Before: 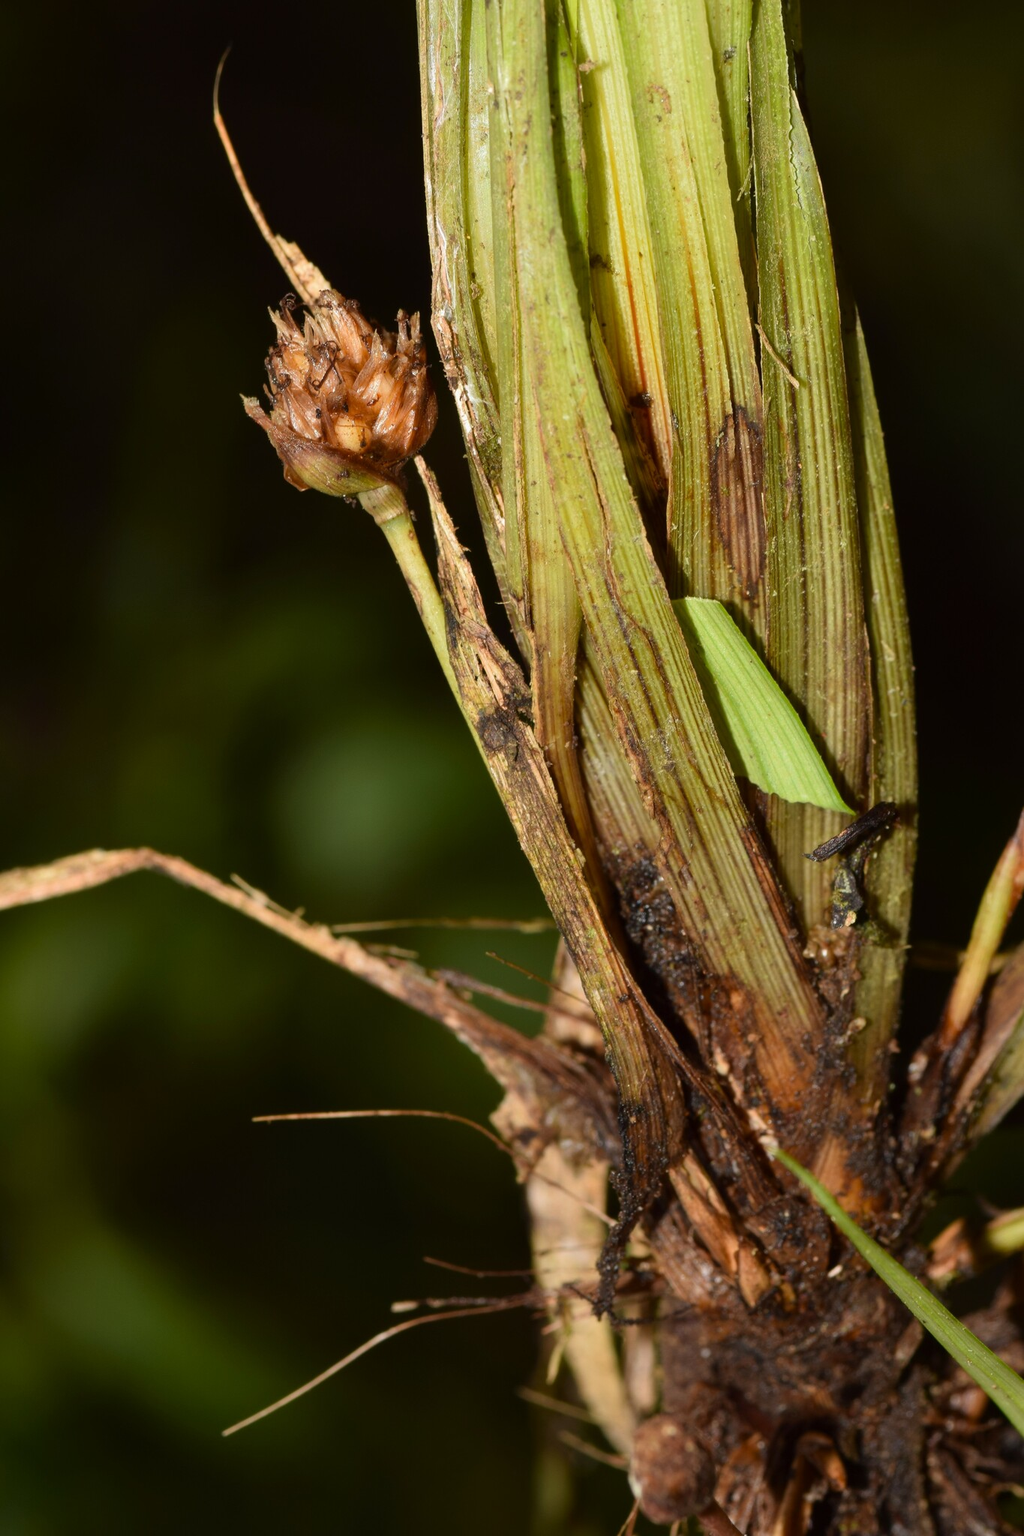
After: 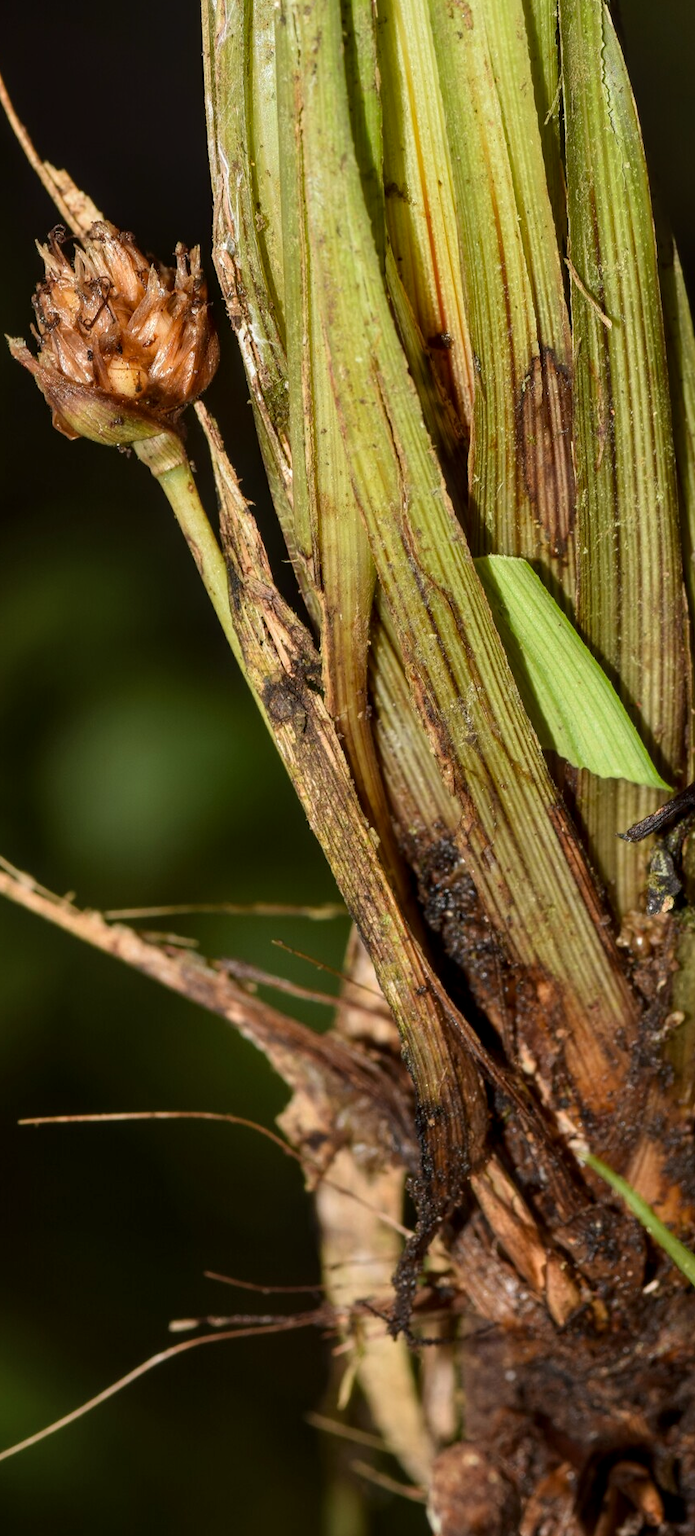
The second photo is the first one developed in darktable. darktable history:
local contrast: on, module defaults
crop and rotate: left 23.015%, top 5.633%, right 14.362%, bottom 2.258%
